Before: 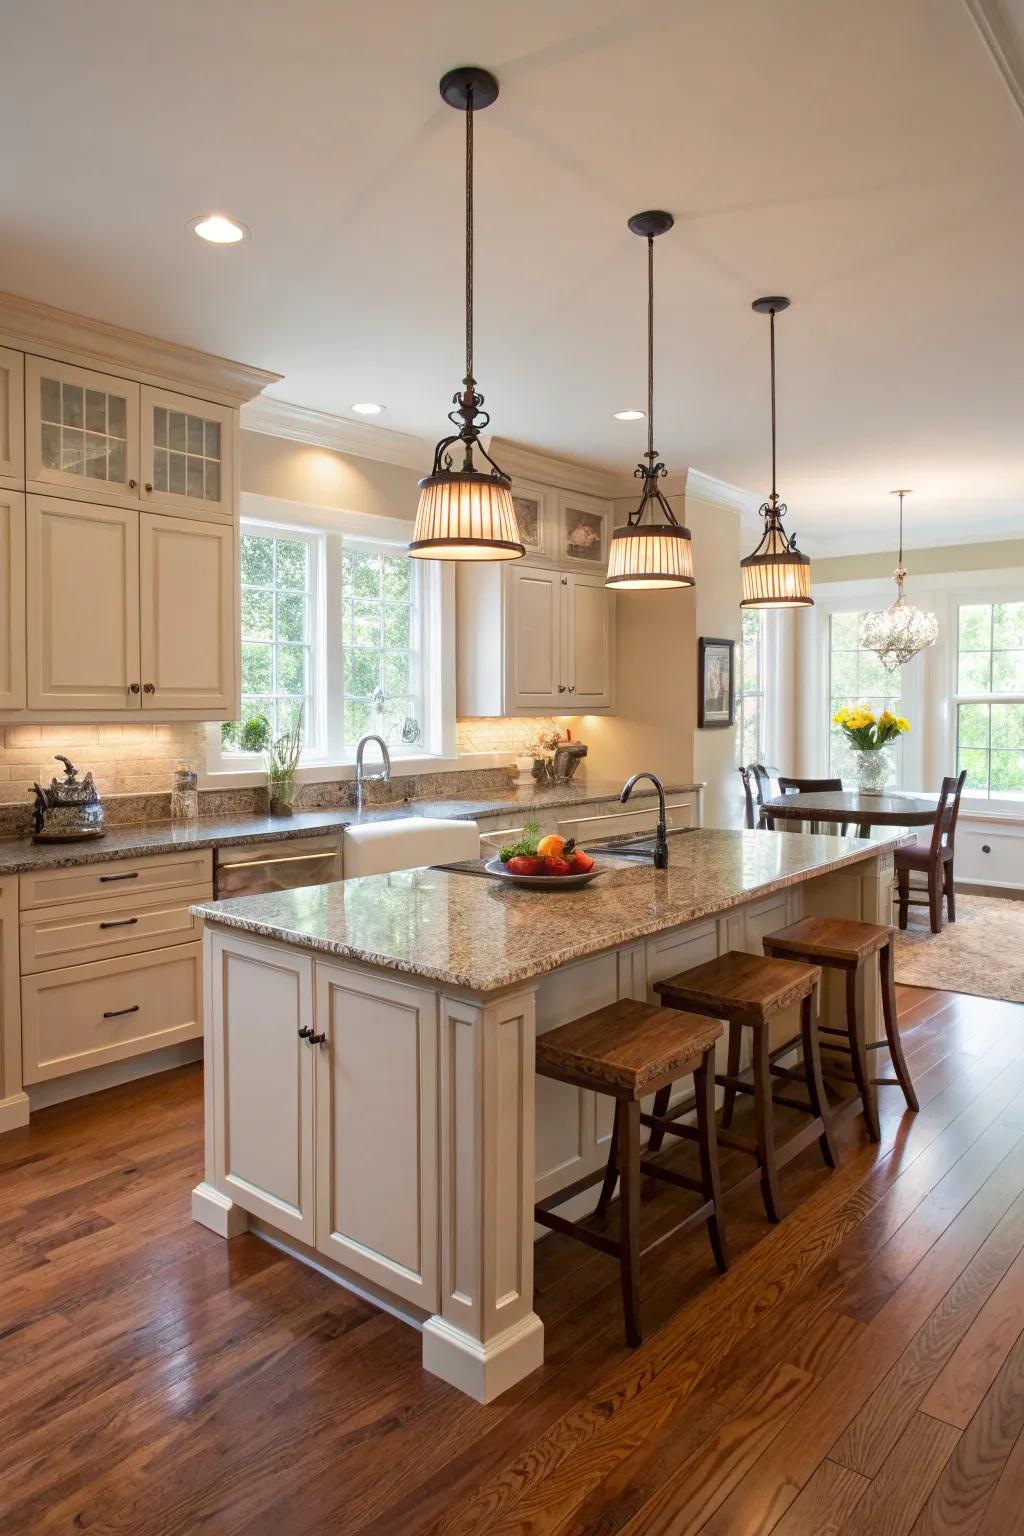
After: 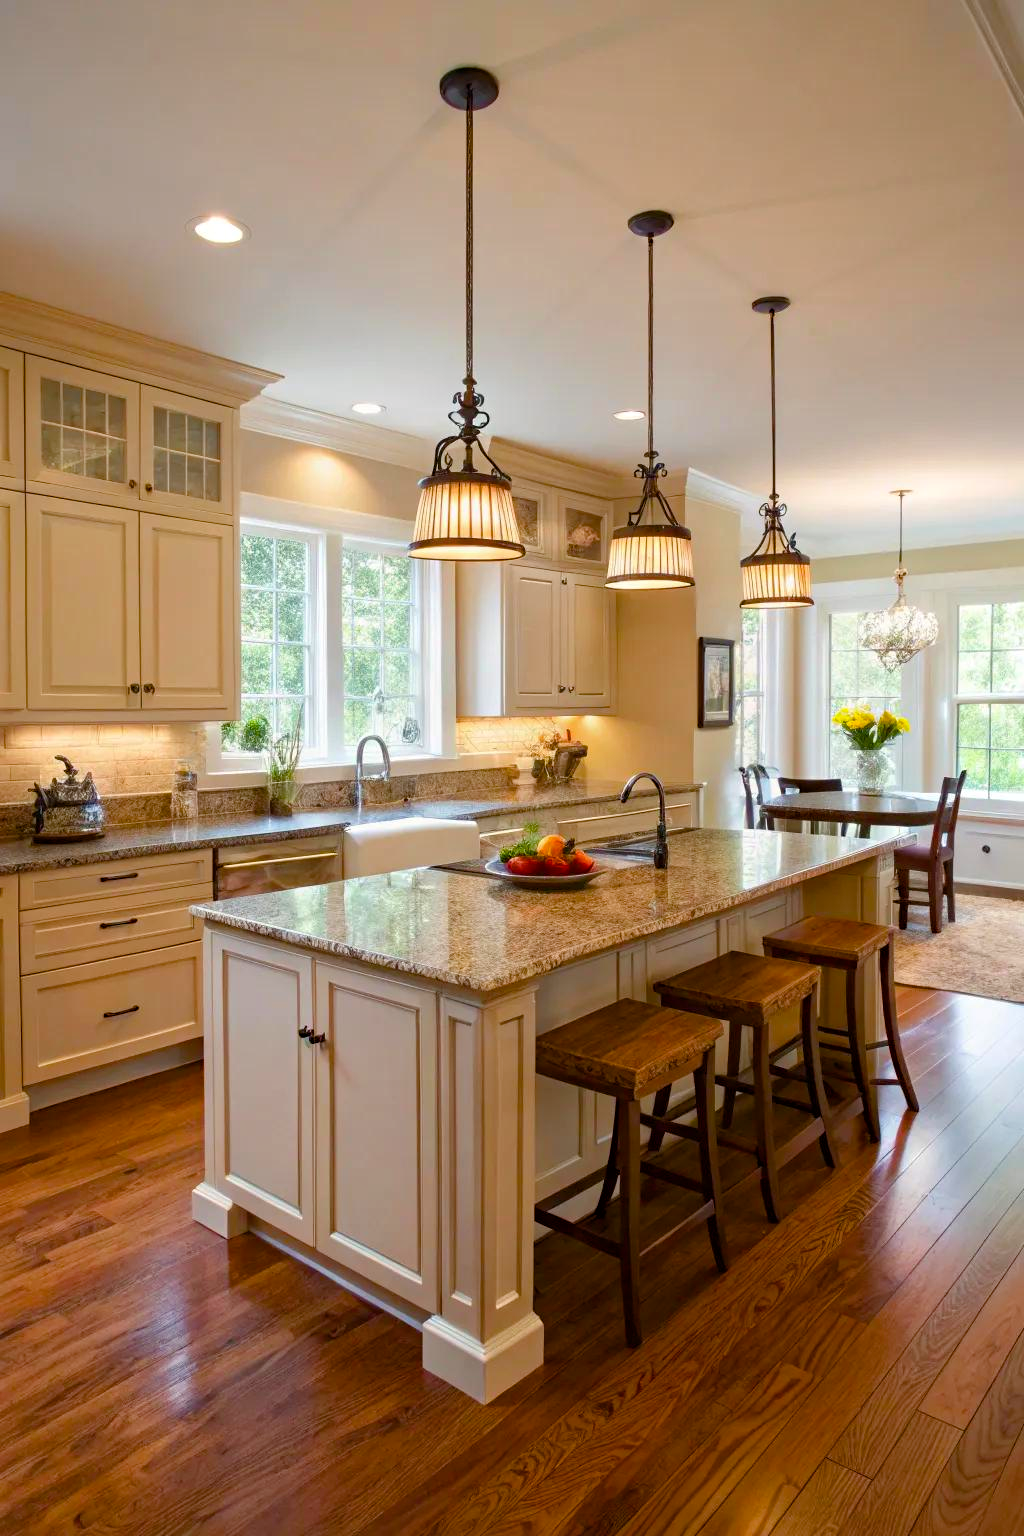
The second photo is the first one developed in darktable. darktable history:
haze removal: strength 0.123, distance 0.244, compatibility mode true, adaptive false
color balance rgb: perceptual saturation grading › global saturation 21.285%, perceptual saturation grading › highlights -19.967%, perceptual saturation grading › shadows 29.496%, global vibrance 25.007%
